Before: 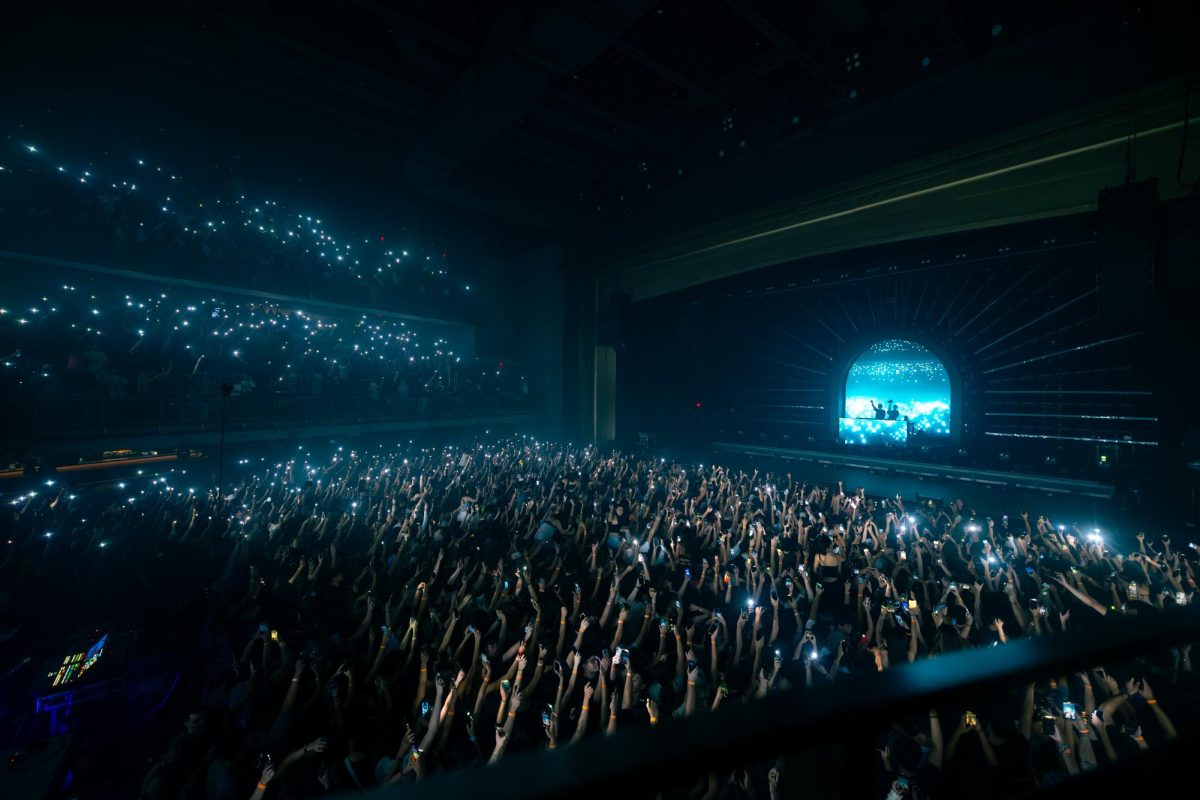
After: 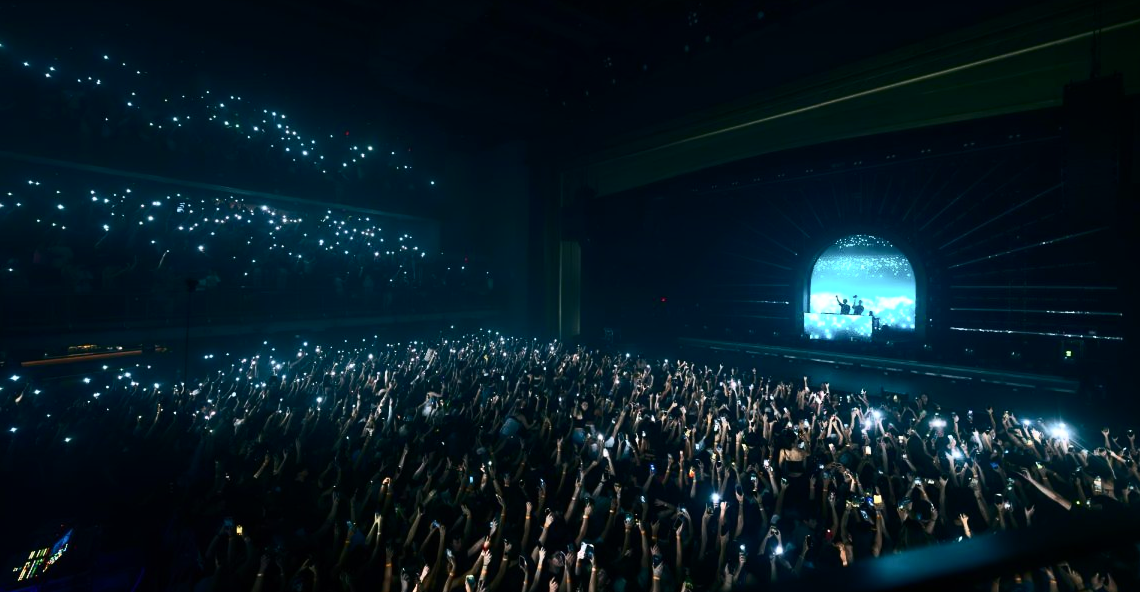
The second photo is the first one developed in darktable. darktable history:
crop and rotate: left 2.991%, top 13.302%, right 1.981%, bottom 12.636%
color zones: curves: ch0 [(0, 0.613) (0.01, 0.613) (0.245, 0.448) (0.498, 0.529) (0.642, 0.665) (0.879, 0.777) (0.99, 0.613)]; ch1 [(0, 0) (0.143, 0) (0.286, 0) (0.429, 0) (0.571, 0) (0.714, 0) (0.857, 0)], mix -93.41%
contrast brightness saturation: contrast 0.39, brightness 0.1
